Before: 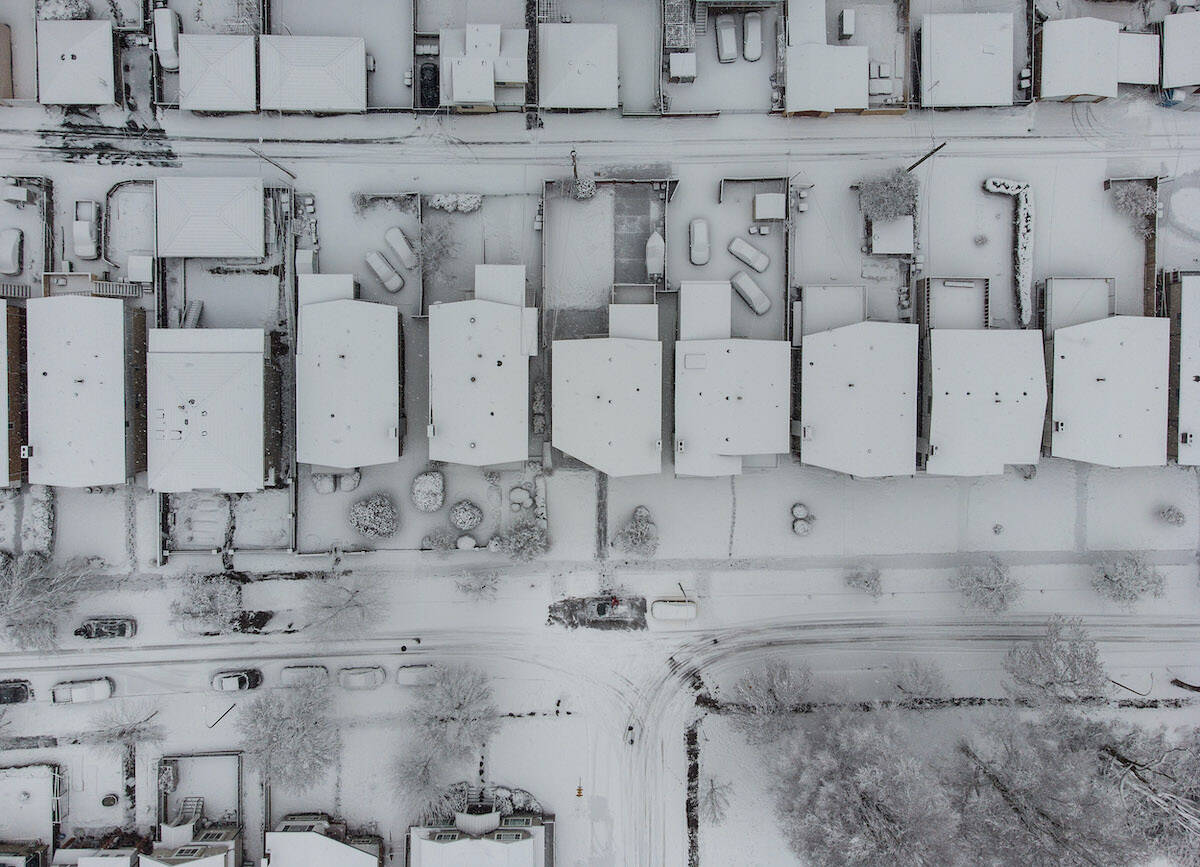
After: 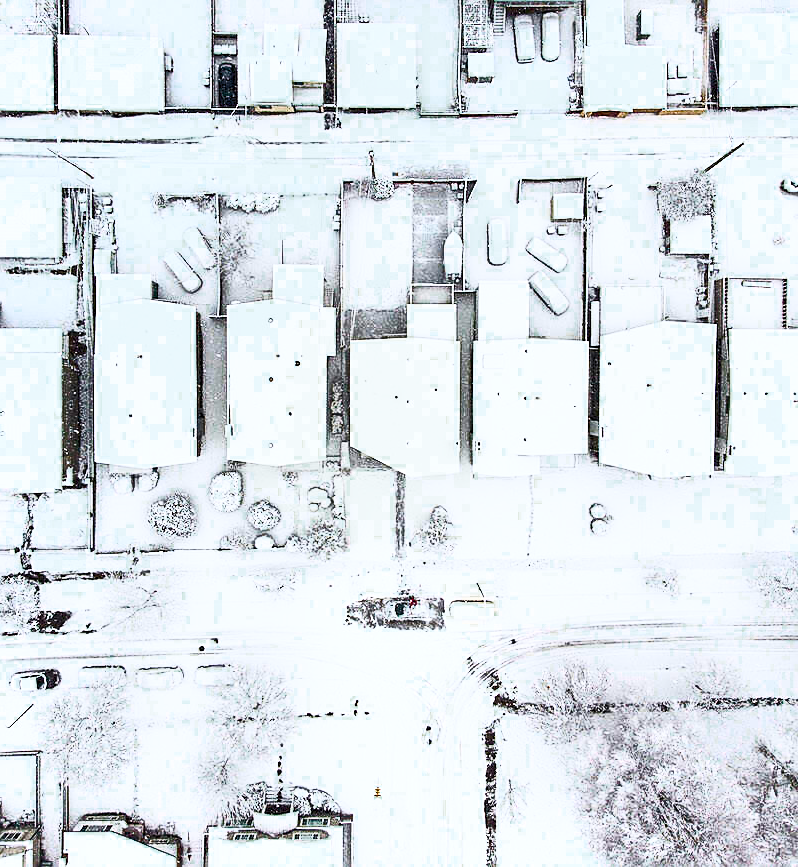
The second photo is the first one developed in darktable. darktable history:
crop: left 16.899%, right 16.556%
color balance rgb: linear chroma grading › shadows -2.2%, linear chroma grading › highlights -15%, linear chroma grading › global chroma -10%, linear chroma grading › mid-tones -10%, perceptual saturation grading › global saturation 45%, perceptual saturation grading › highlights -50%, perceptual saturation grading › shadows 30%, perceptual brilliance grading › global brilliance 18%, global vibrance 45%
white balance: emerald 1
sharpen: on, module defaults
exposure: black level correction 0.001, exposure 0.14 EV, compensate highlight preservation false
color zones: curves: ch0 [(0.25, 0.5) (0.347, 0.092) (0.75, 0.5)]; ch1 [(0.25, 0.5) (0.33, 0.51) (0.75, 0.5)]
contrast brightness saturation: contrast 0.62, brightness 0.34, saturation 0.14
